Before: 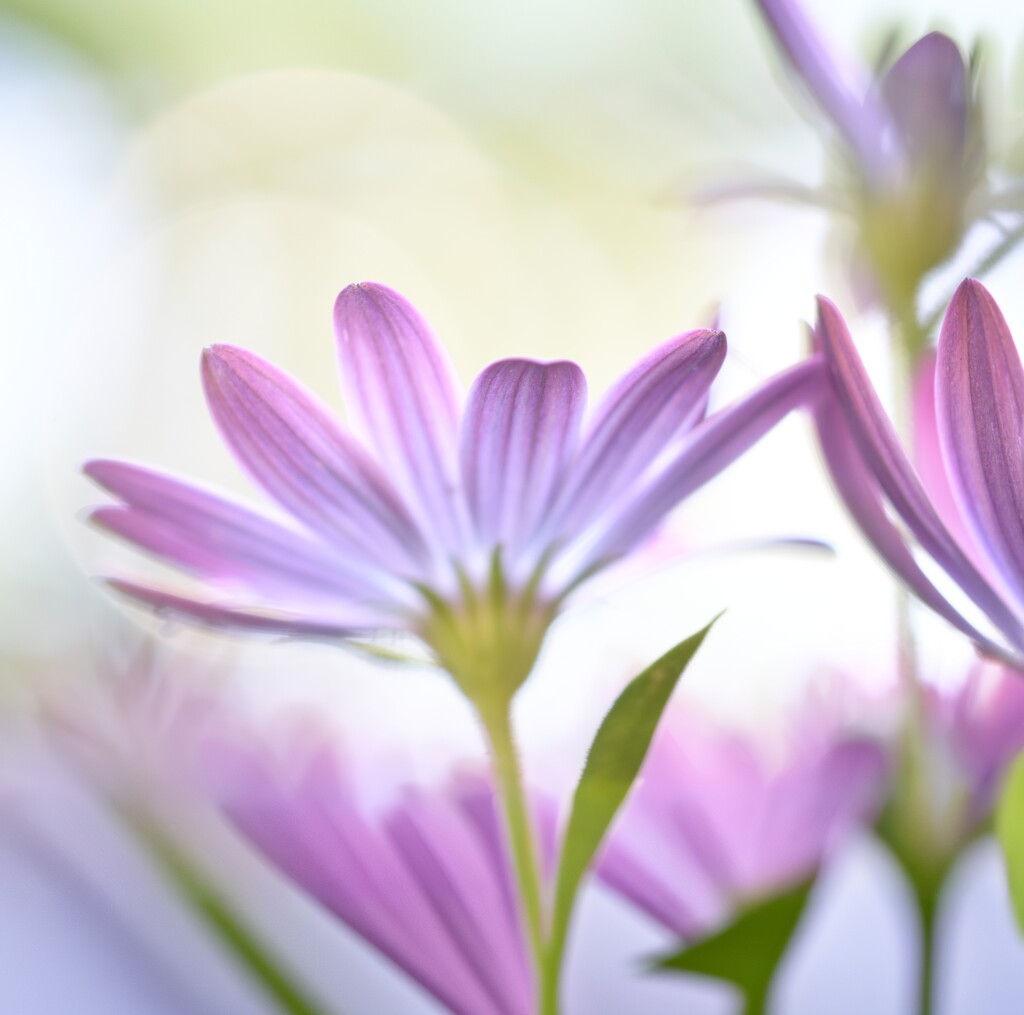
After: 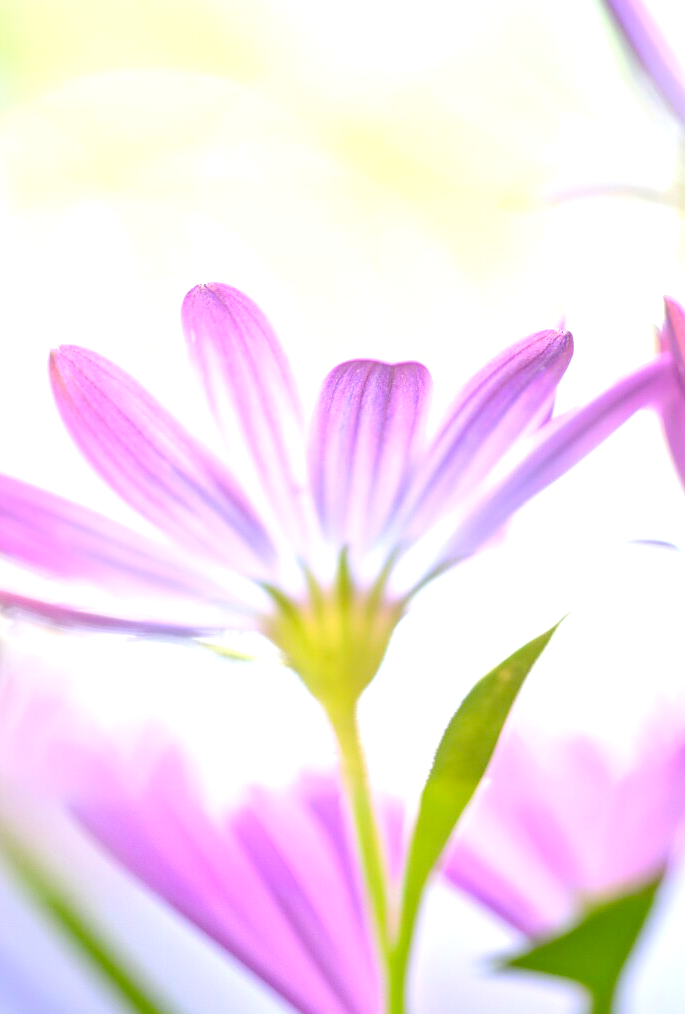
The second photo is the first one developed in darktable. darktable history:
crop and rotate: left 15.007%, right 18.091%
local contrast: on, module defaults
tone equalizer: edges refinement/feathering 500, mask exposure compensation -1.57 EV, preserve details no
exposure: exposure 0.602 EV, compensate exposure bias true, compensate highlight preservation false
sharpen: on, module defaults
contrast brightness saturation: contrast 0.068, brightness 0.178, saturation 0.4
